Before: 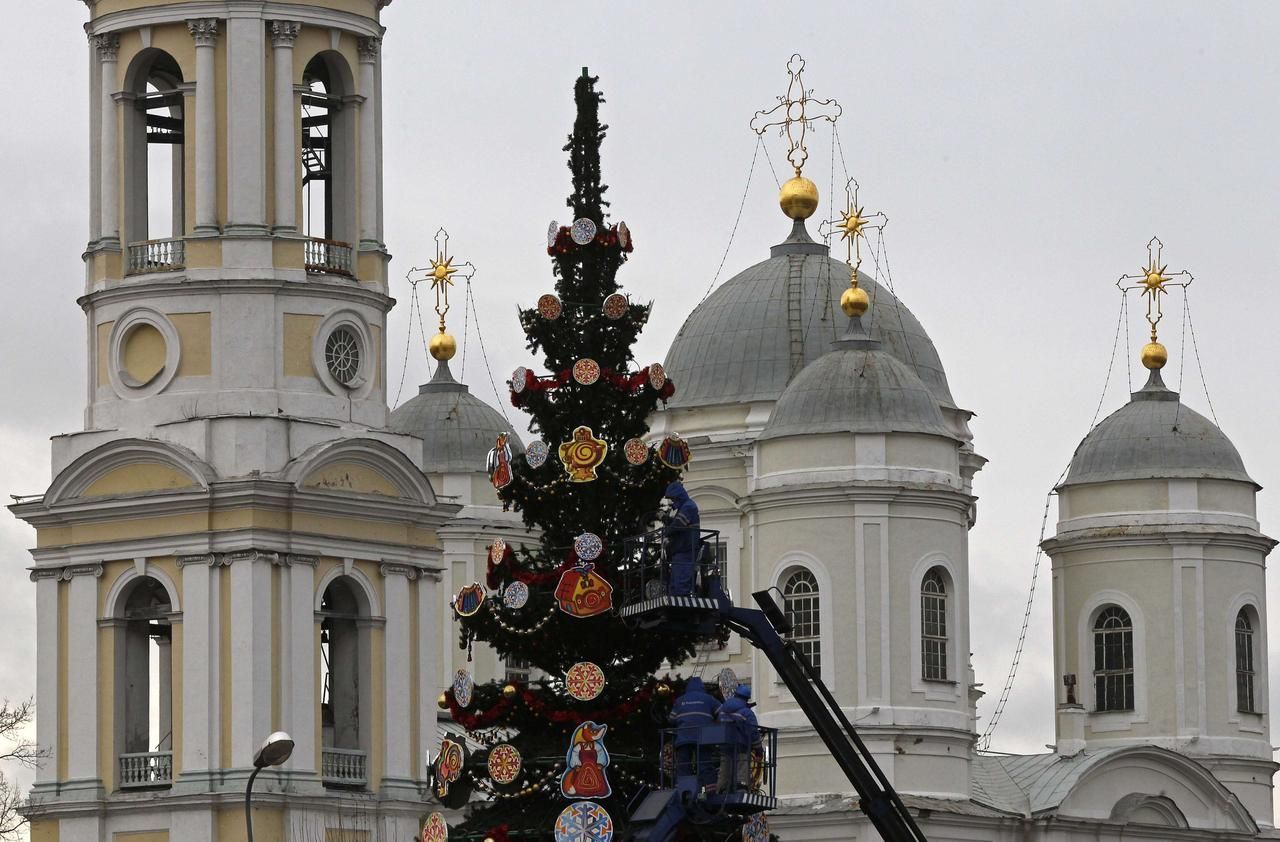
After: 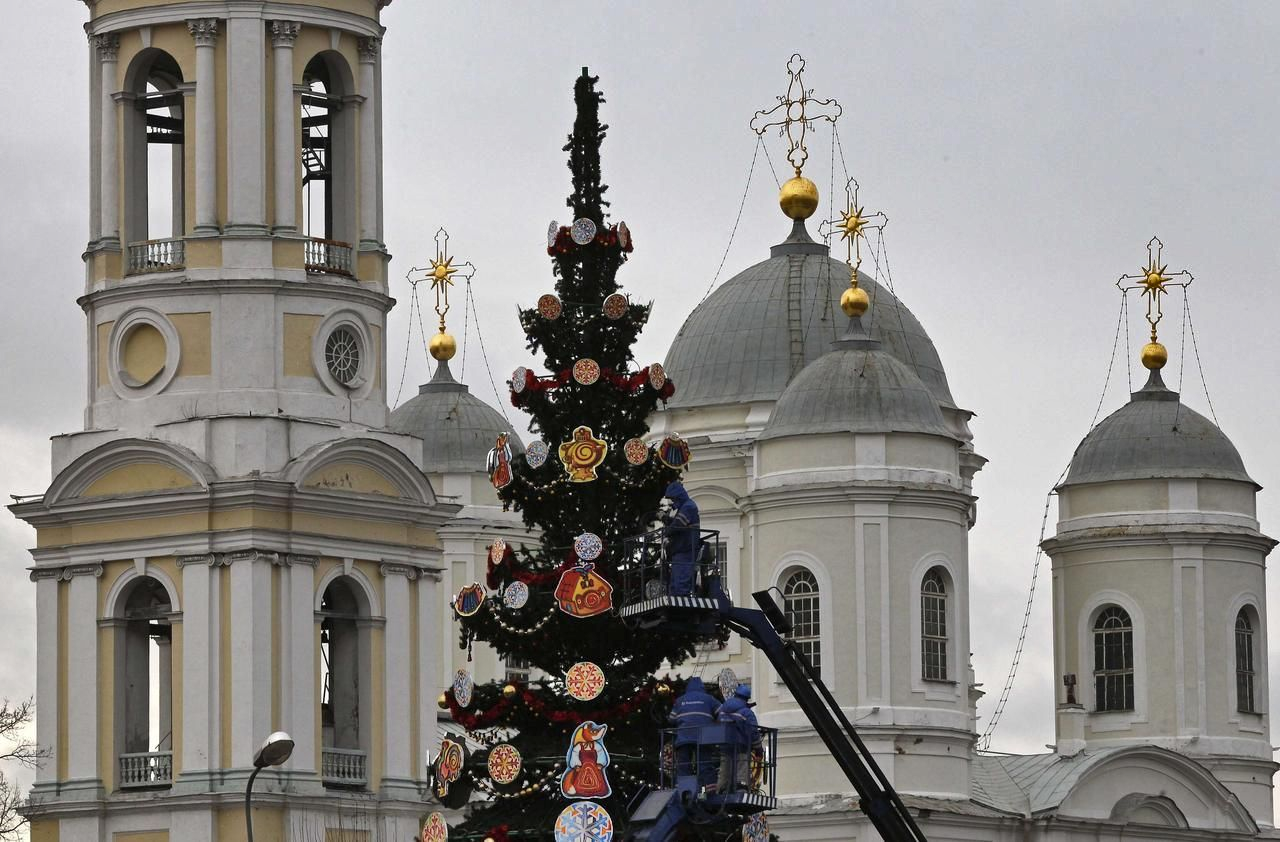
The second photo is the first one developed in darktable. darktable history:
shadows and highlights: shadows 60, soften with gaussian
tone equalizer: -8 EV 0.06 EV, smoothing diameter 25%, edges refinement/feathering 10, preserve details guided filter
